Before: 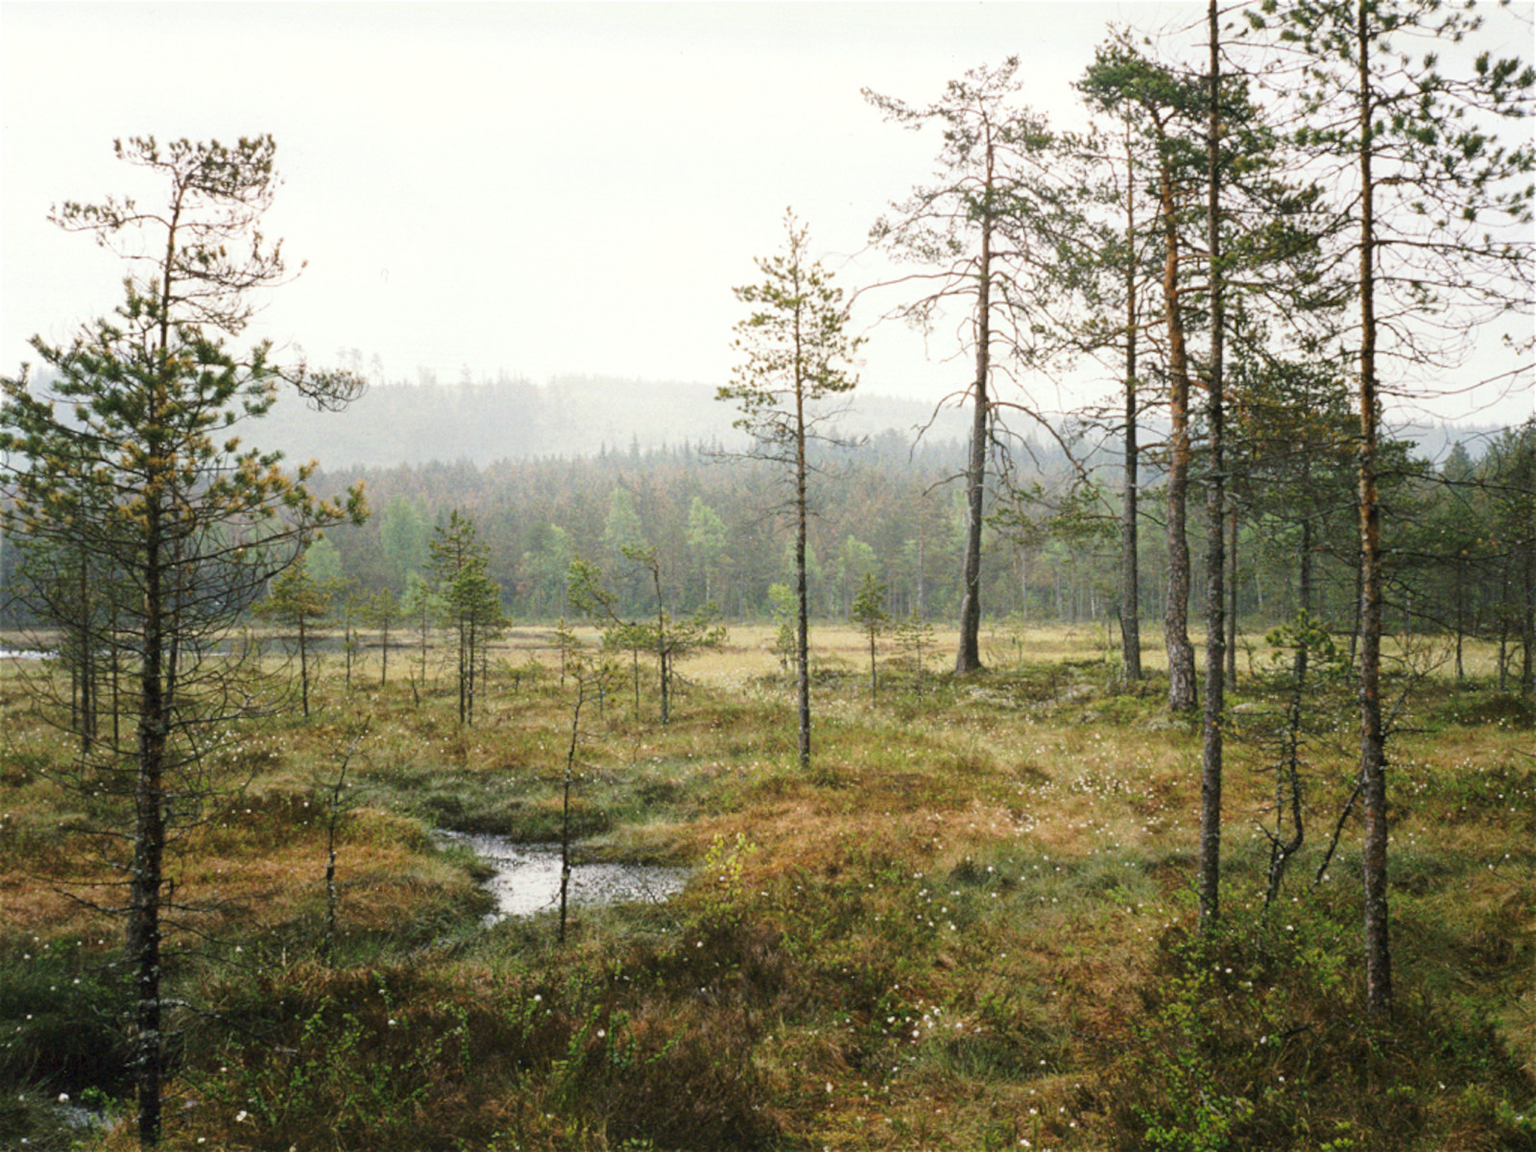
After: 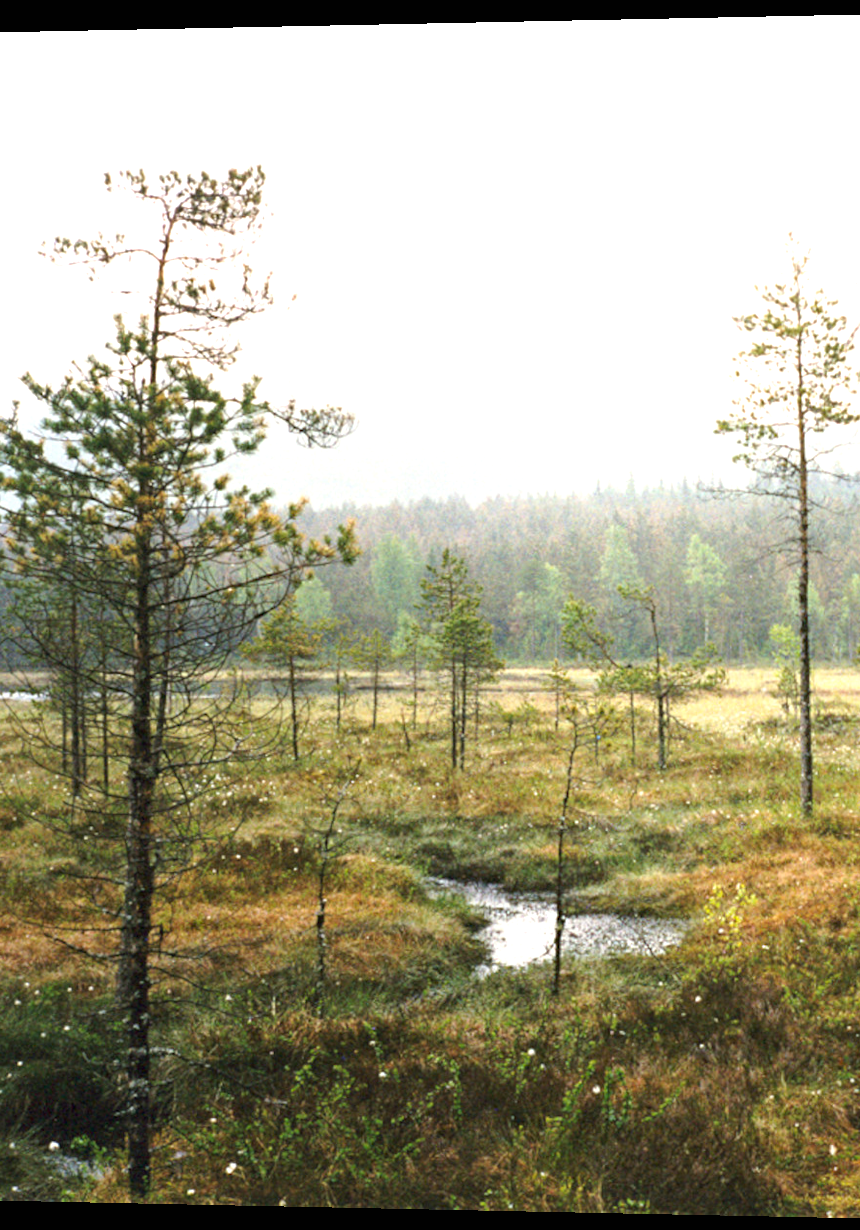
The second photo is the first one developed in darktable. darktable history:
rotate and perspective: lens shift (horizontal) -0.055, automatic cropping off
crop: left 0.587%, right 45.588%, bottom 0.086%
exposure: black level correction 0, exposure 0.7 EV, compensate exposure bias true, compensate highlight preservation false
haze removal: compatibility mode true, adaptive false
